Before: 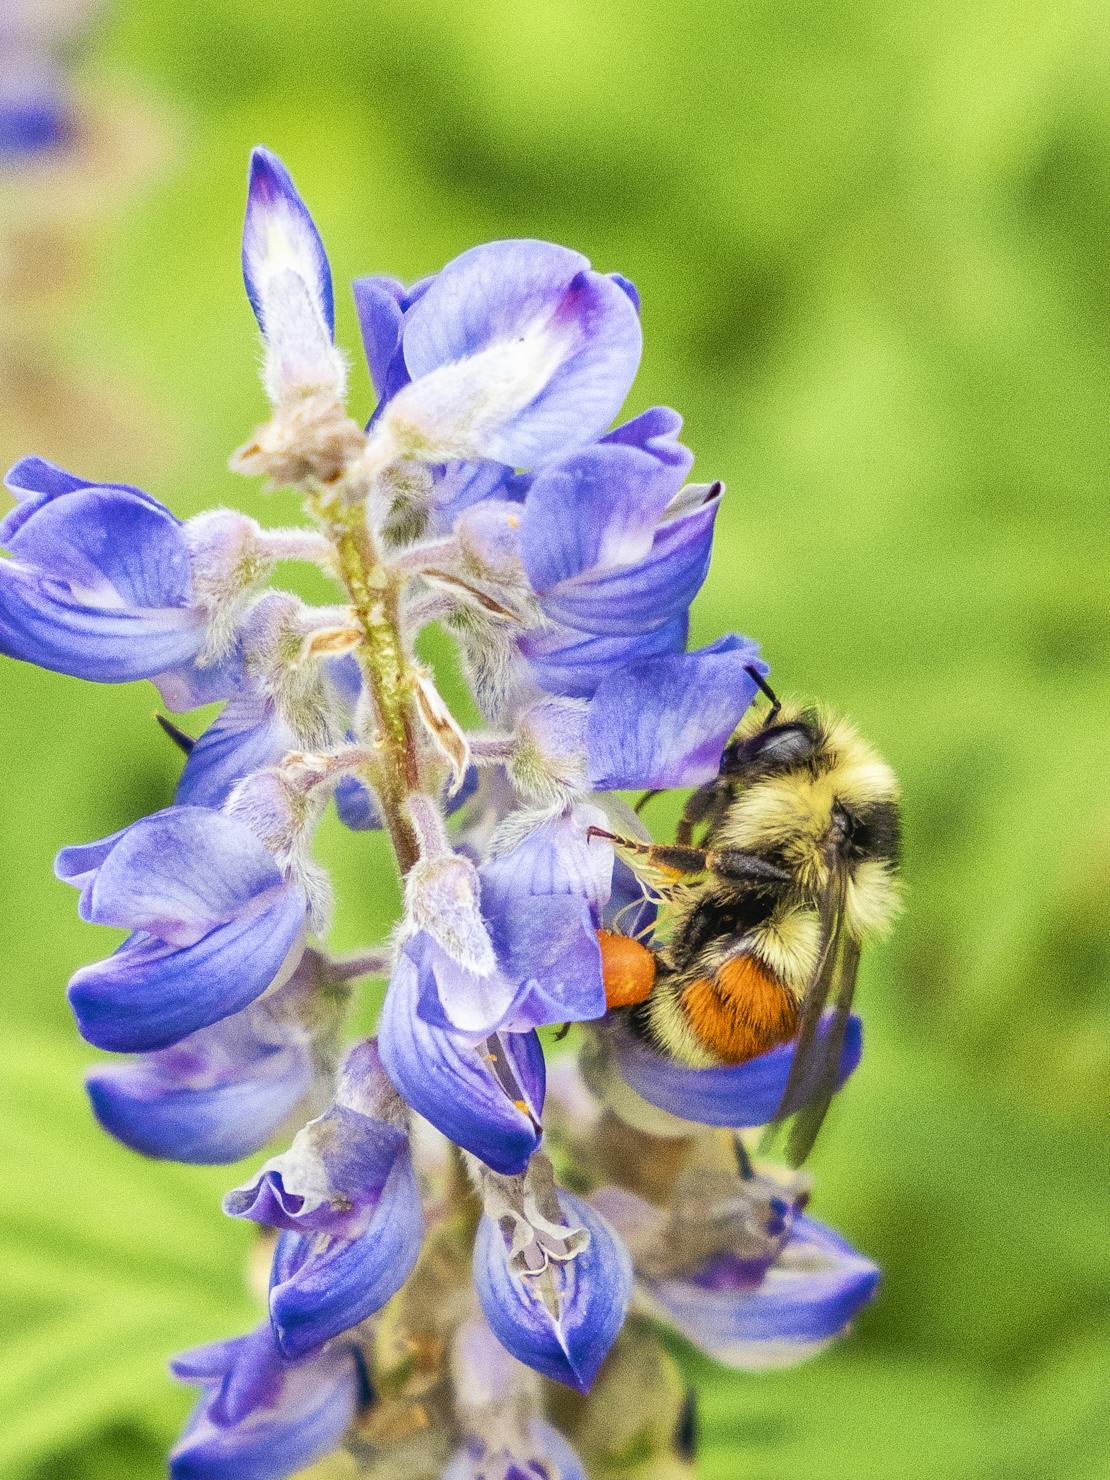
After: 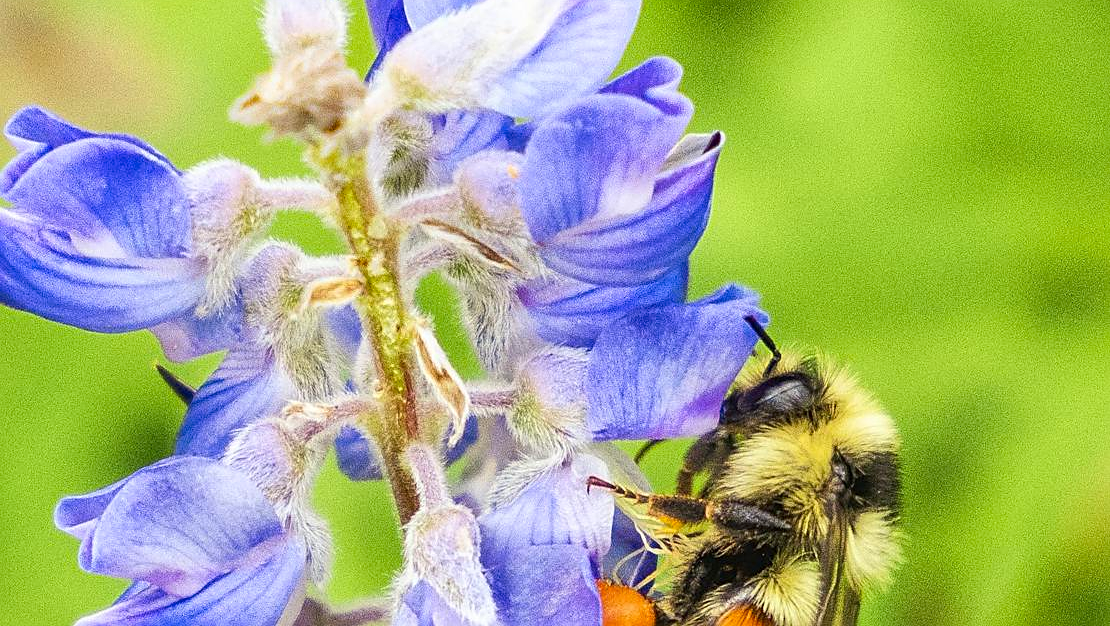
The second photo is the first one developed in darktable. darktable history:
contrast brightness saturation: contrast 0.084, saturation 0.198
crop and rotate: top 23.692%, bottom 33.947%
sharpen: on, module defaults
